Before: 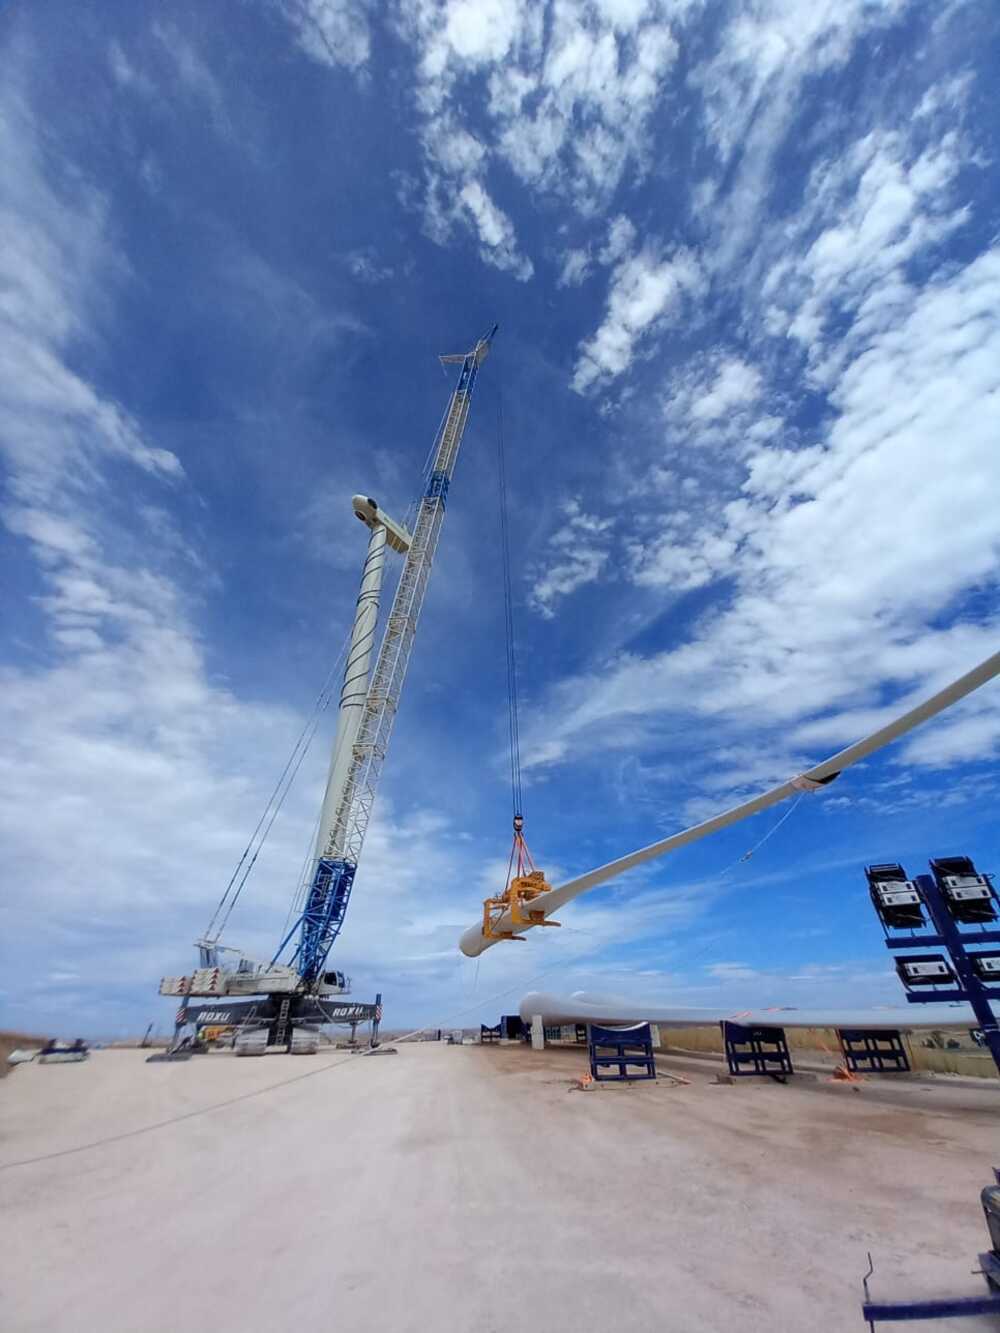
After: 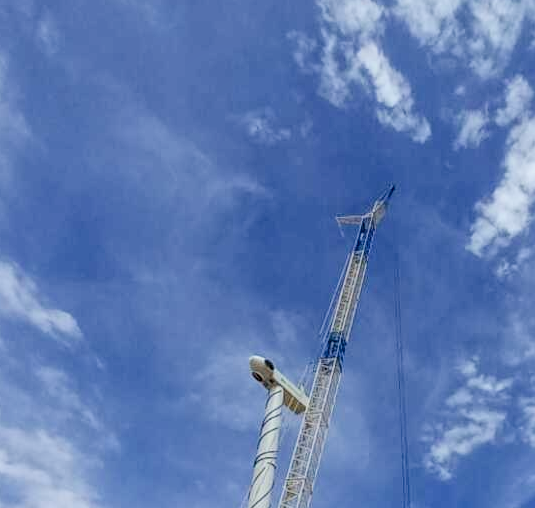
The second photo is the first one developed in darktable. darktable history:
exposure: exposure 0.637 EV, compensate exposure bias true, compensate highlight preservation false
crop: left 10.317%, top 10.477%, right 36.123%, bottom 51.413%
filmic rgb: black relative exposure -6.73 EV, white relative exposure 4.56 EV, hardness 3.25
local contrast: highlights 6%, shadows 6%, detail 134%
